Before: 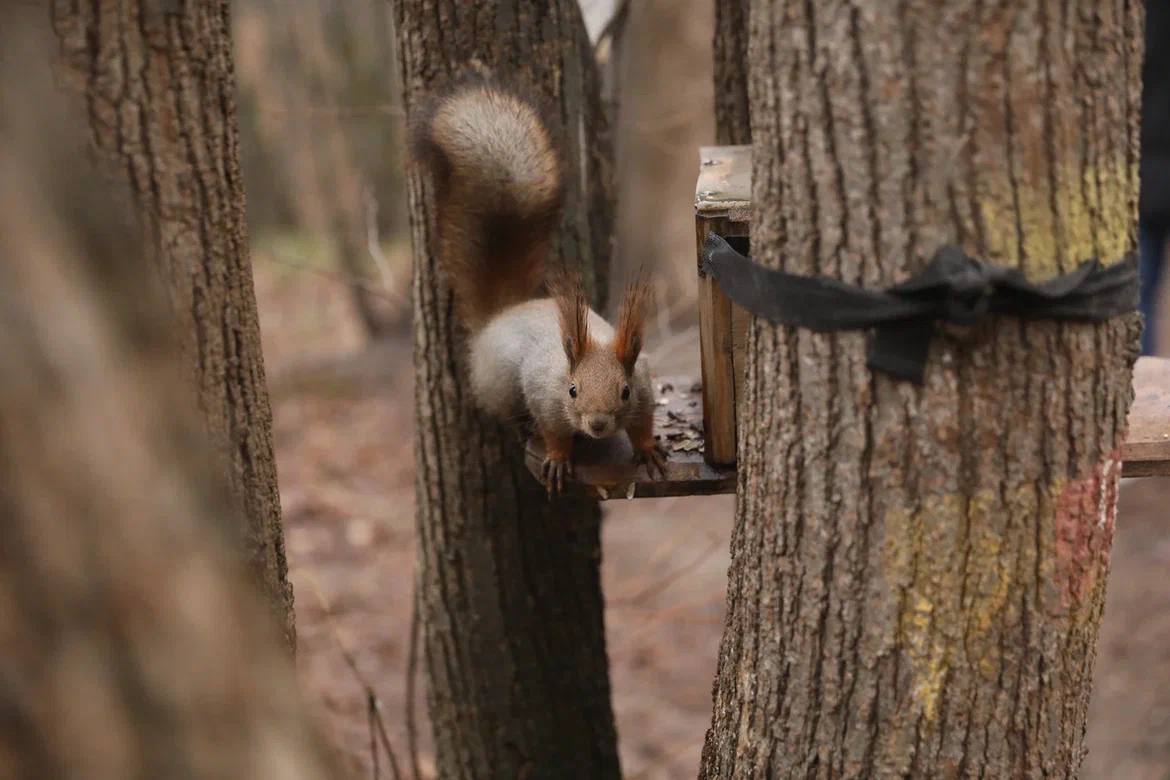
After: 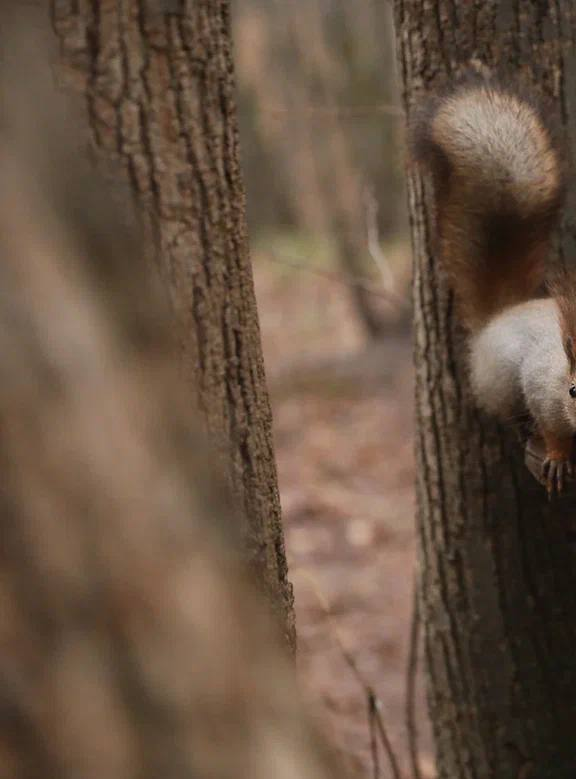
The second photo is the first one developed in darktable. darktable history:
crop and rotate: left 0.044%, top 0%, right 50.695%
